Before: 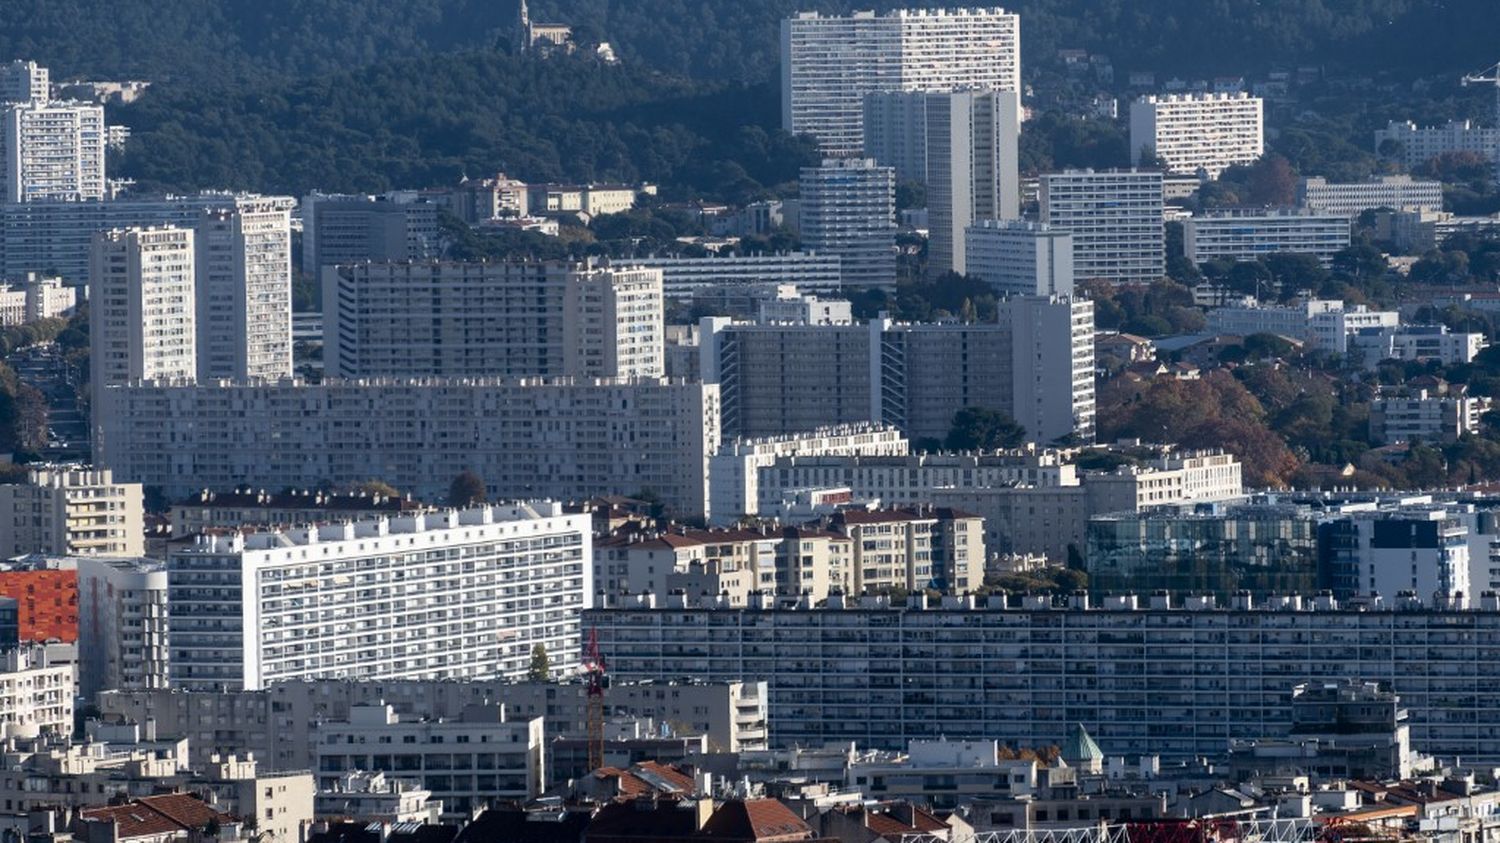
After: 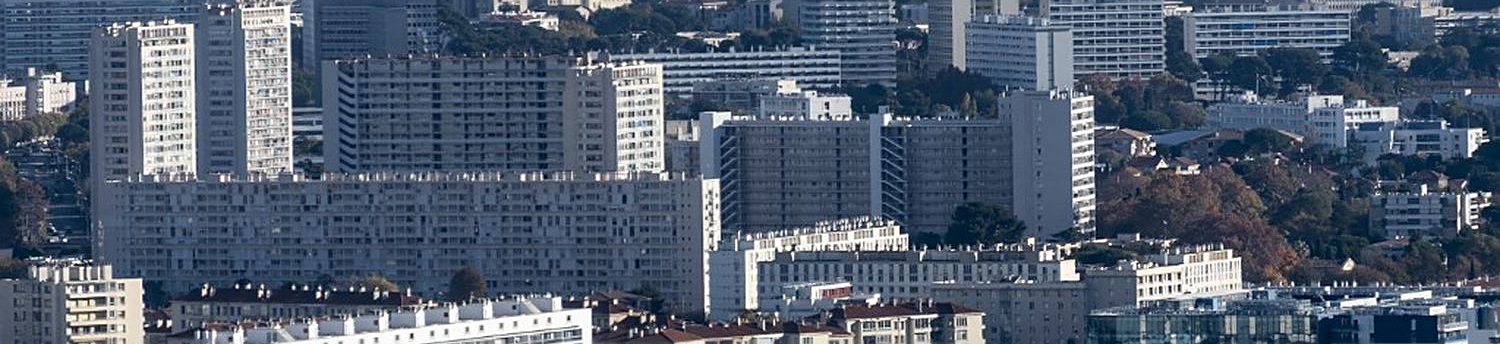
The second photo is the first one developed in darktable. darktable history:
crop and rotate: top 24.396%, bottom 34.777%
local contrast: mode bilateral grid, contrast 21, coarseness 50, detail 119%, midtone range 0.2
color correction: highlights b* 0.052
sharpen: on, module defaults
